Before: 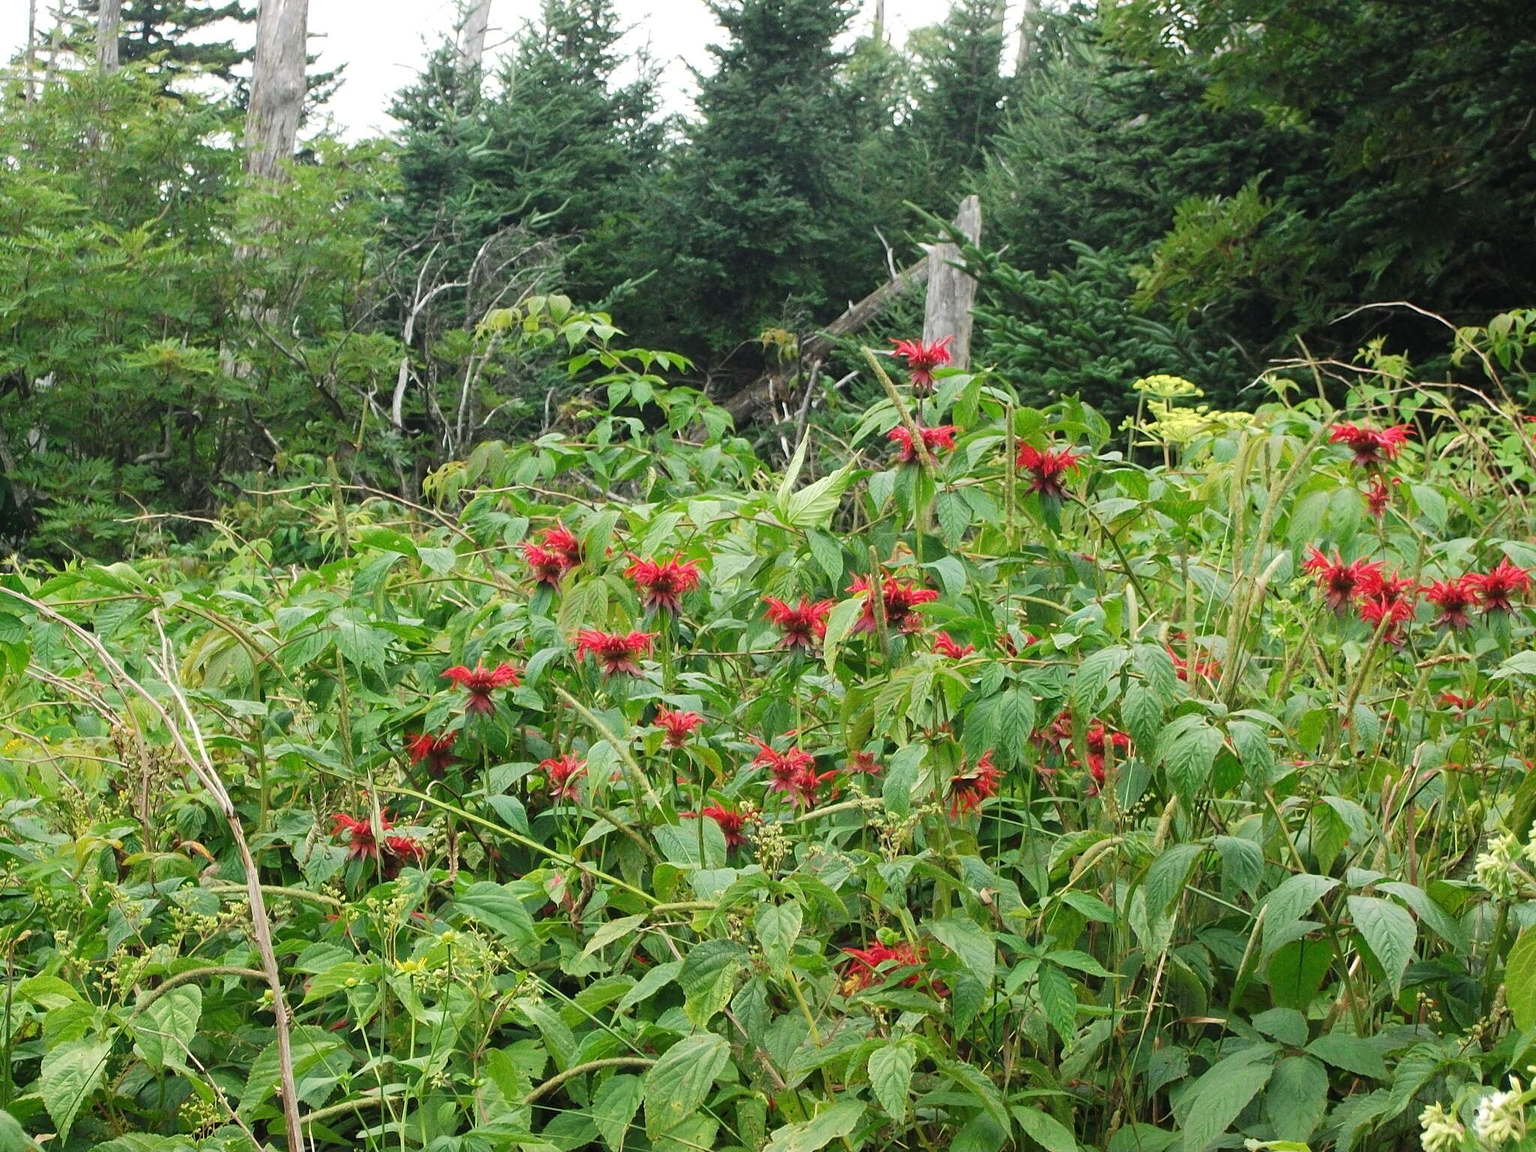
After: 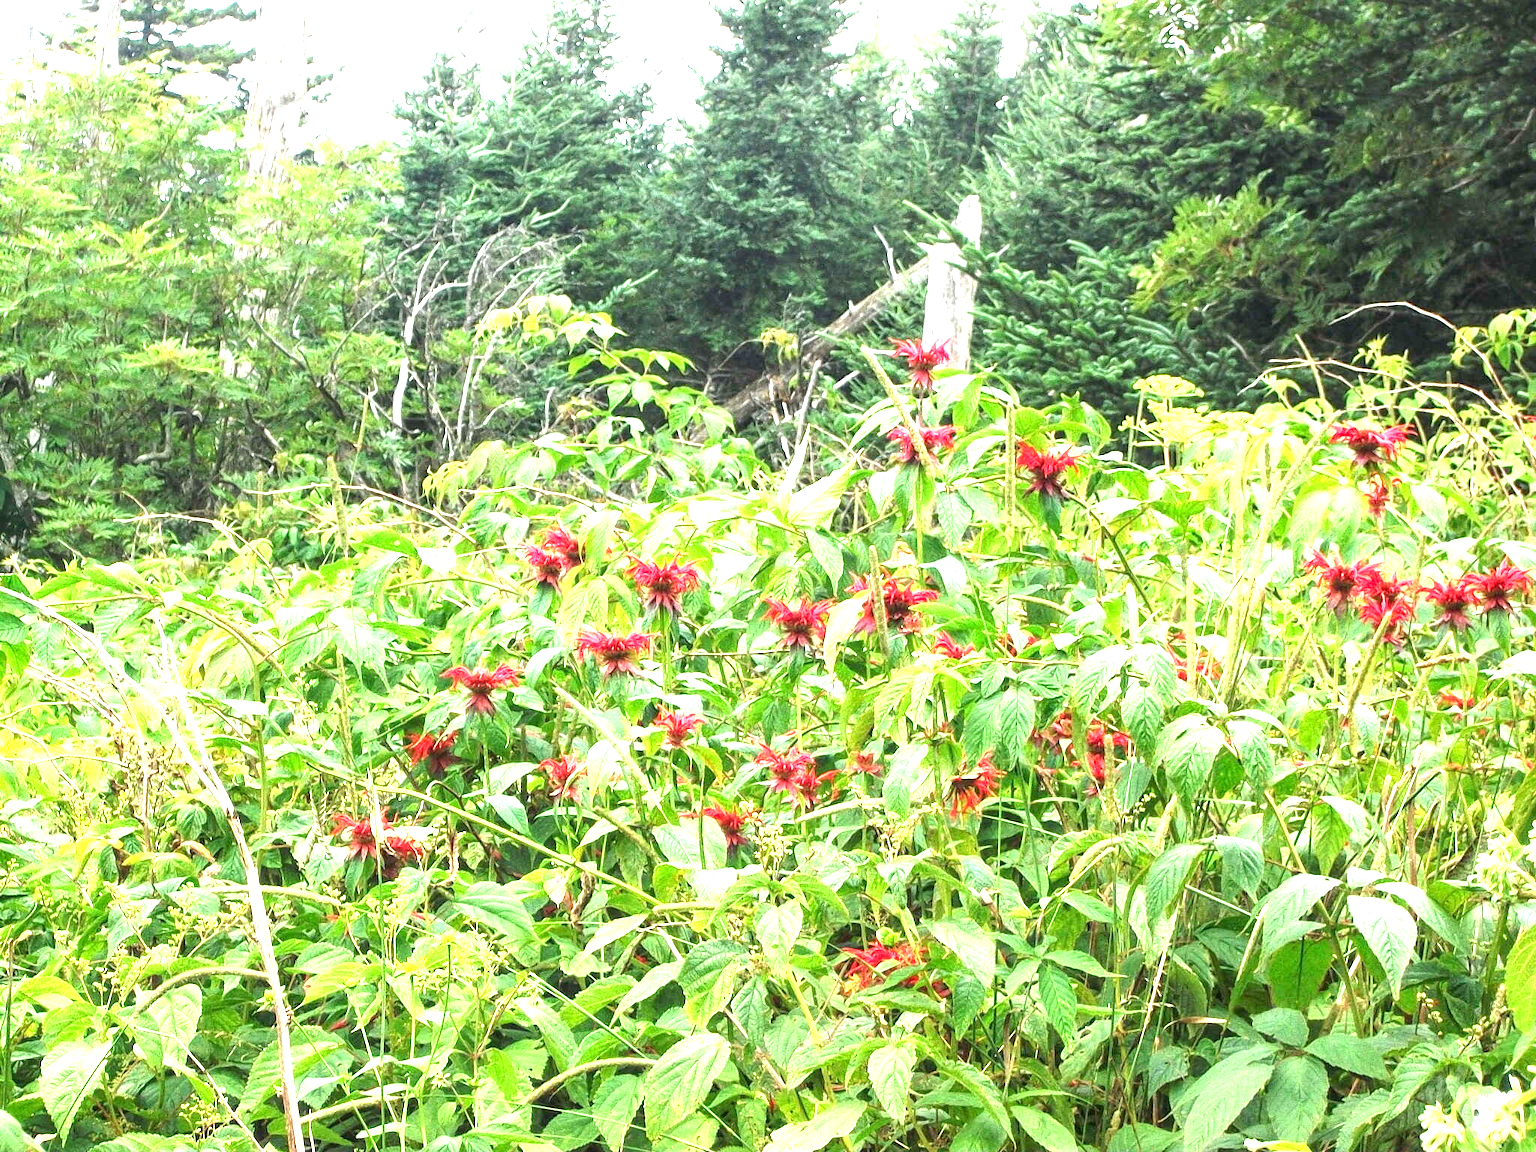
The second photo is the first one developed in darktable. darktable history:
exposure: black level correction 0.001, exposure 1.735 EV, compensate highlight preservation false
local contrast: on, module defaults
